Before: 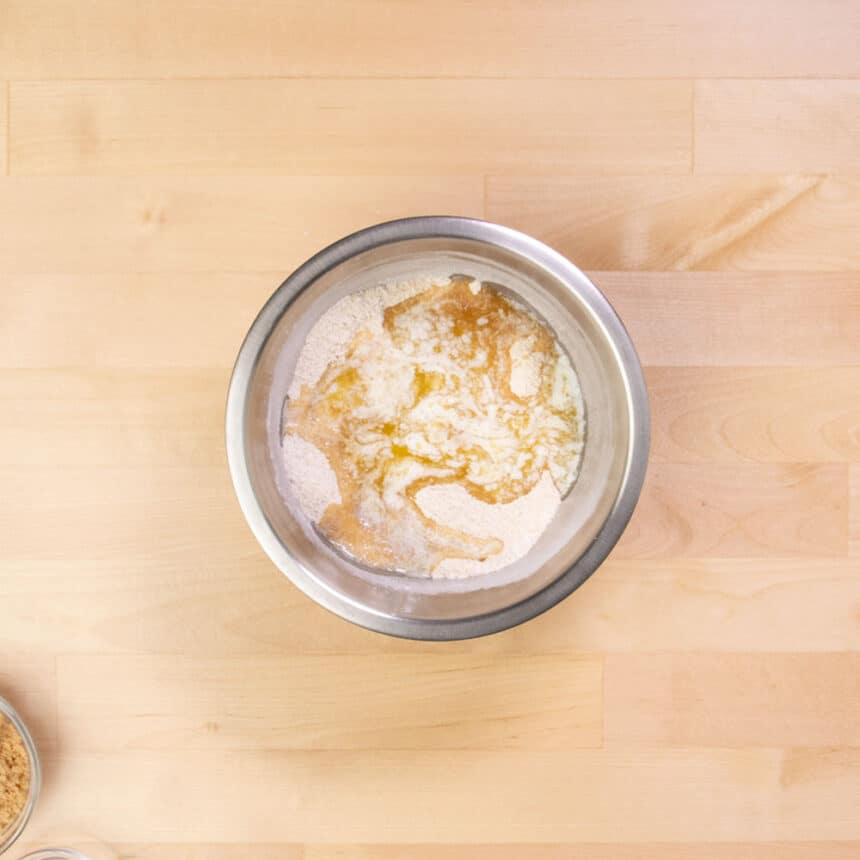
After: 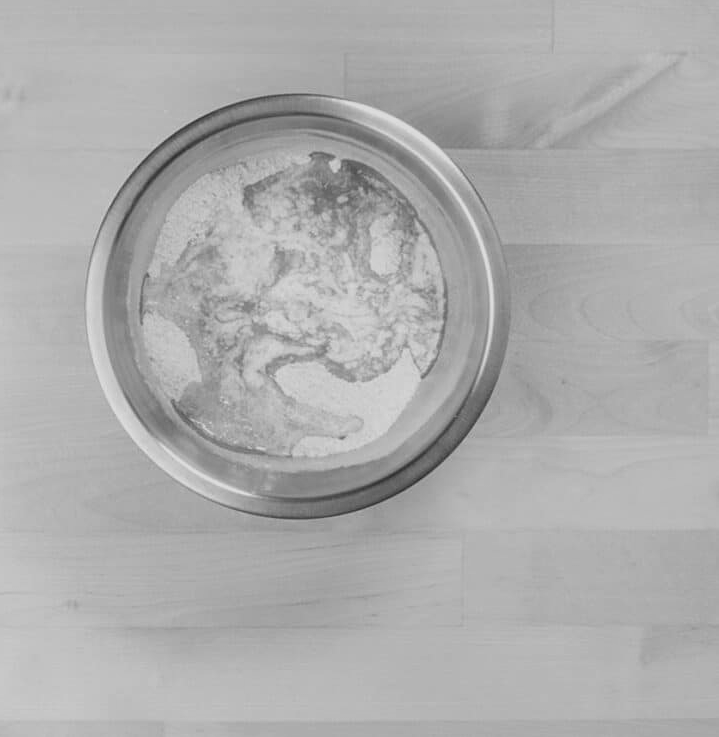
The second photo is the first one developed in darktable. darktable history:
sharpen: amount 0.2
exposure: exposure -0.492 EV, compensate highlight preservation false
crop: left 16.315%, top 14.246%
monochrome: on, module defaults
